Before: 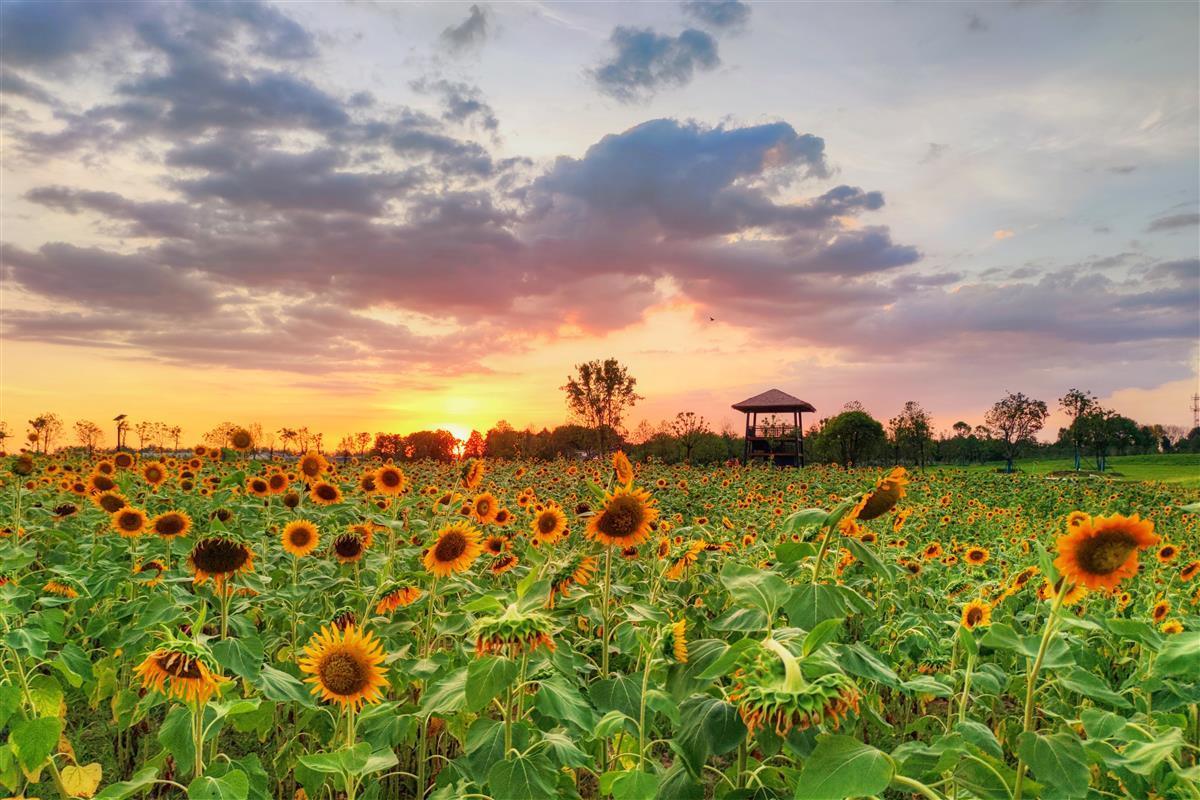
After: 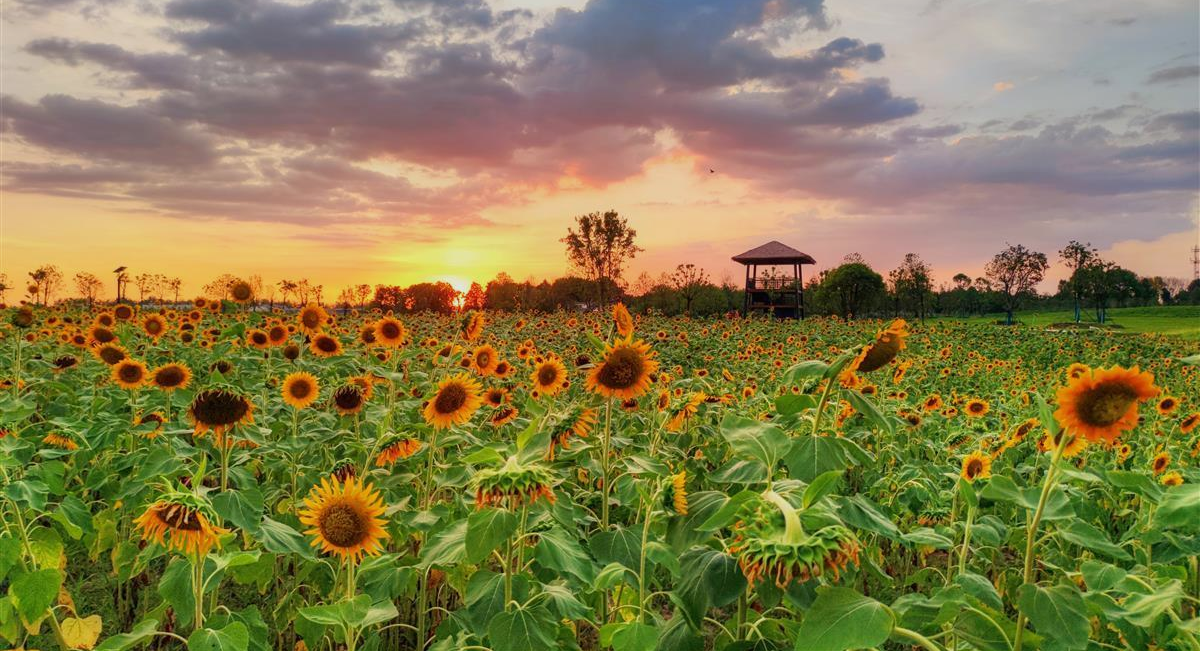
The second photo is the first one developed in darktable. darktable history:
crop and rotate: top 18.507%
exposure: exposure -0.242 EV, compensate highlight preservation false
